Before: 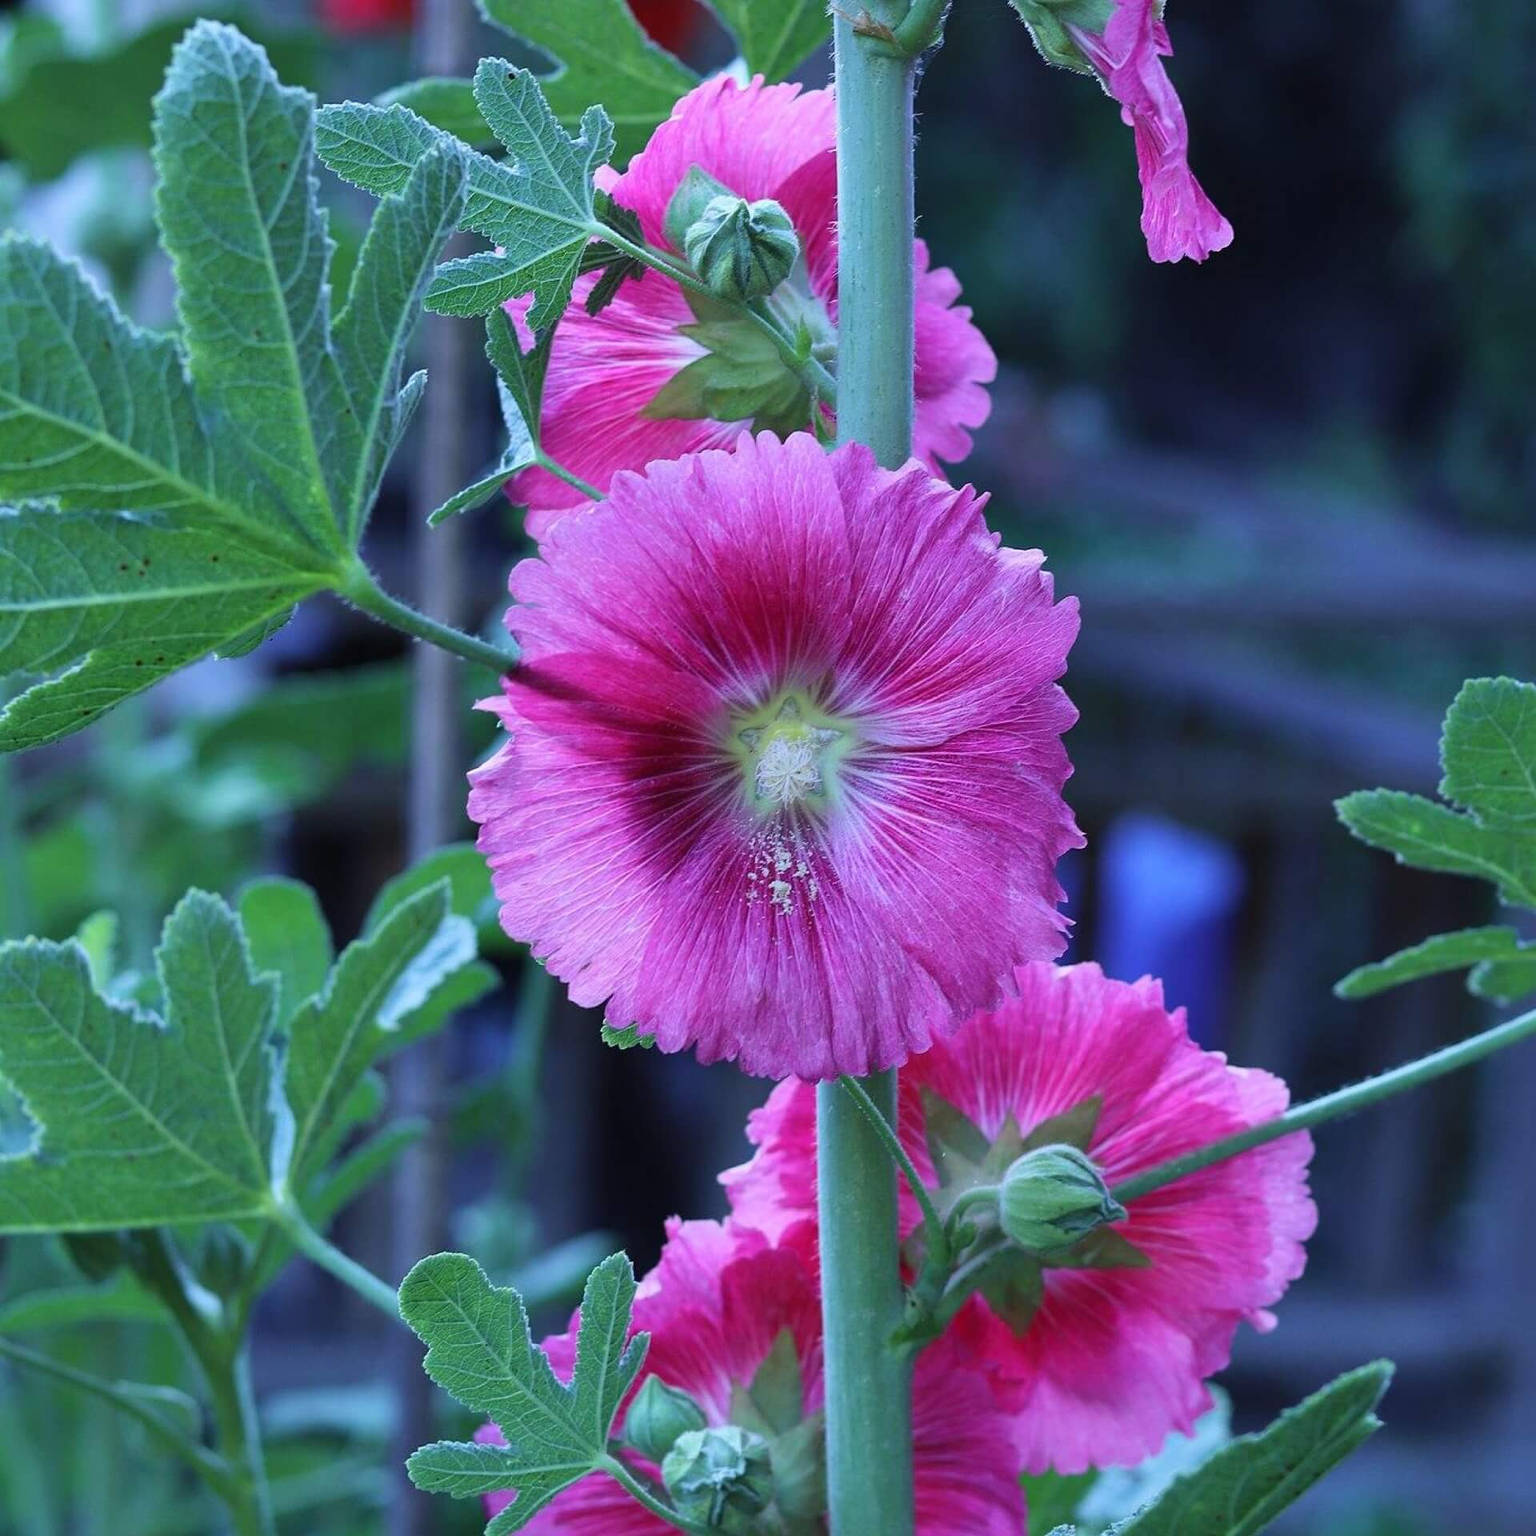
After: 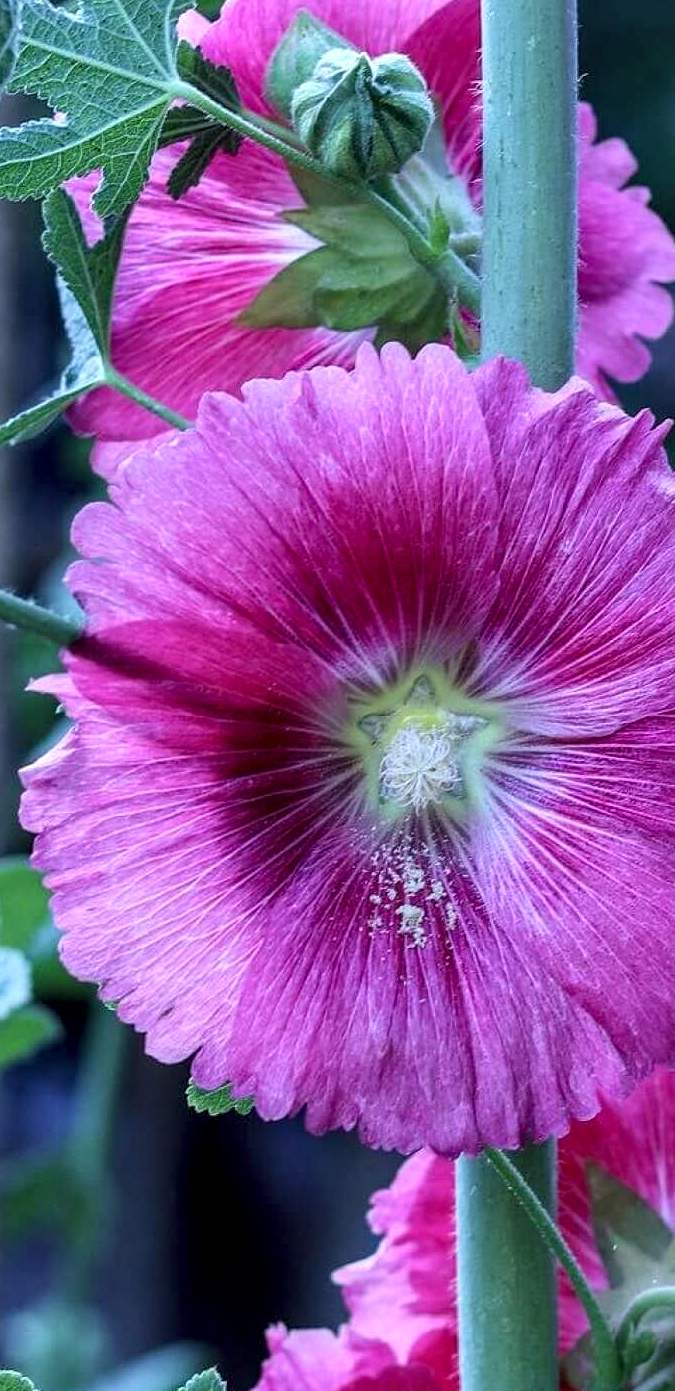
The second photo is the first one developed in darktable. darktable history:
local contrast: highlights 25%, detail 150%
crop and rotate: left 29.476%, top 10.214%, right 35.32%, bottom 17.333%
